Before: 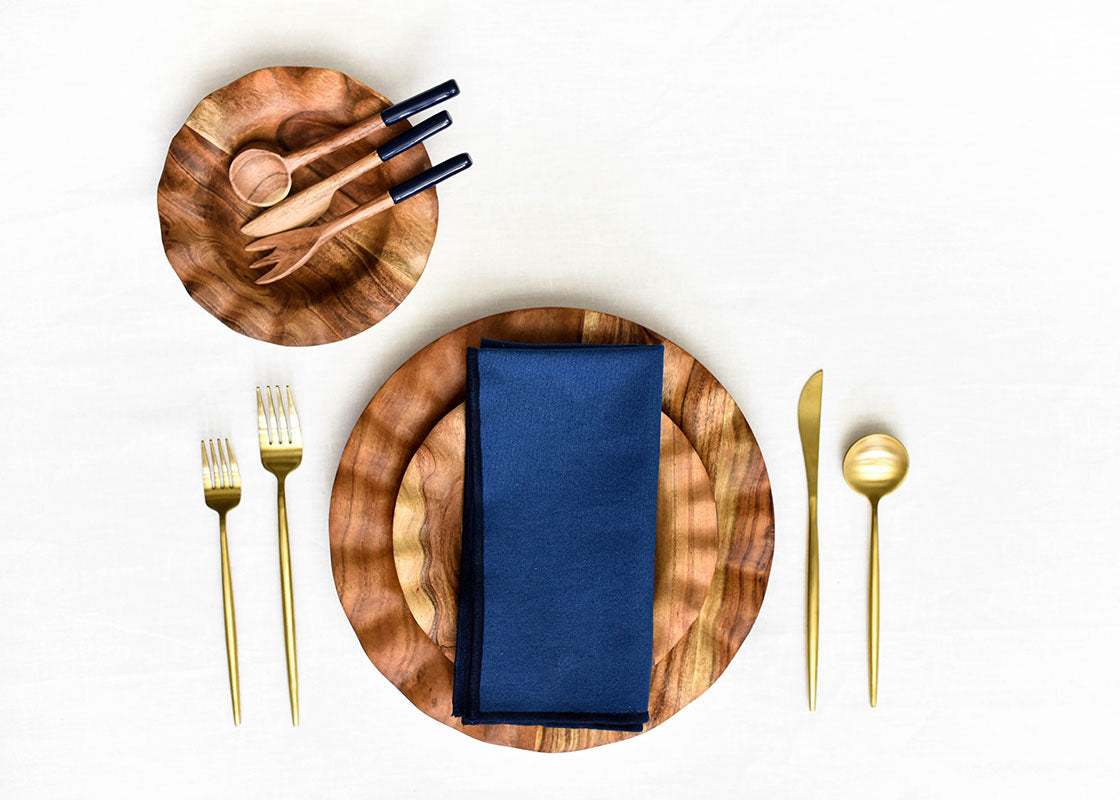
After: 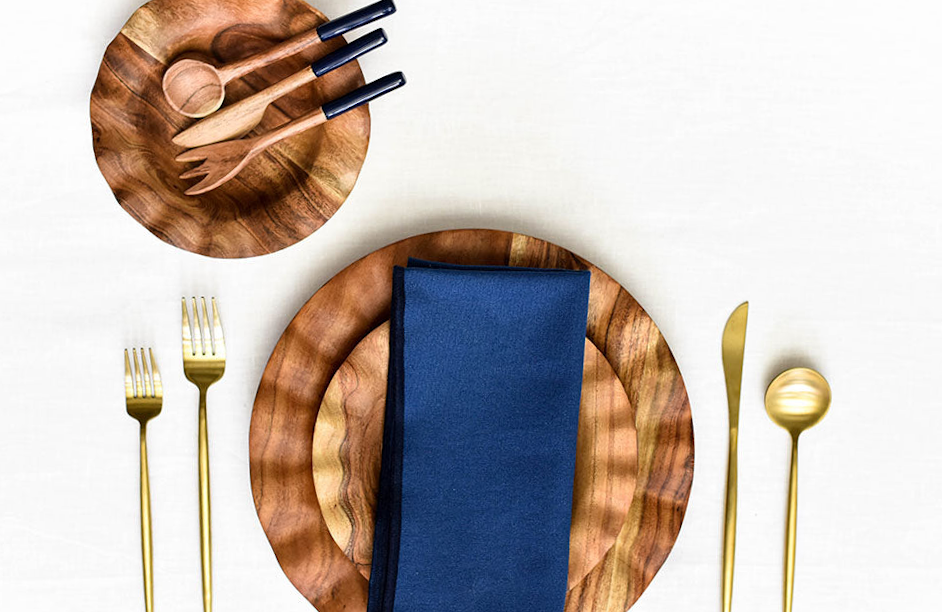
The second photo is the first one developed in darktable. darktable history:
crop: left 7.856%, top 11.836%, right 10.12%, bottom 15.387%
rotate and perspective: rotation 2.17°, automatic cropping off
